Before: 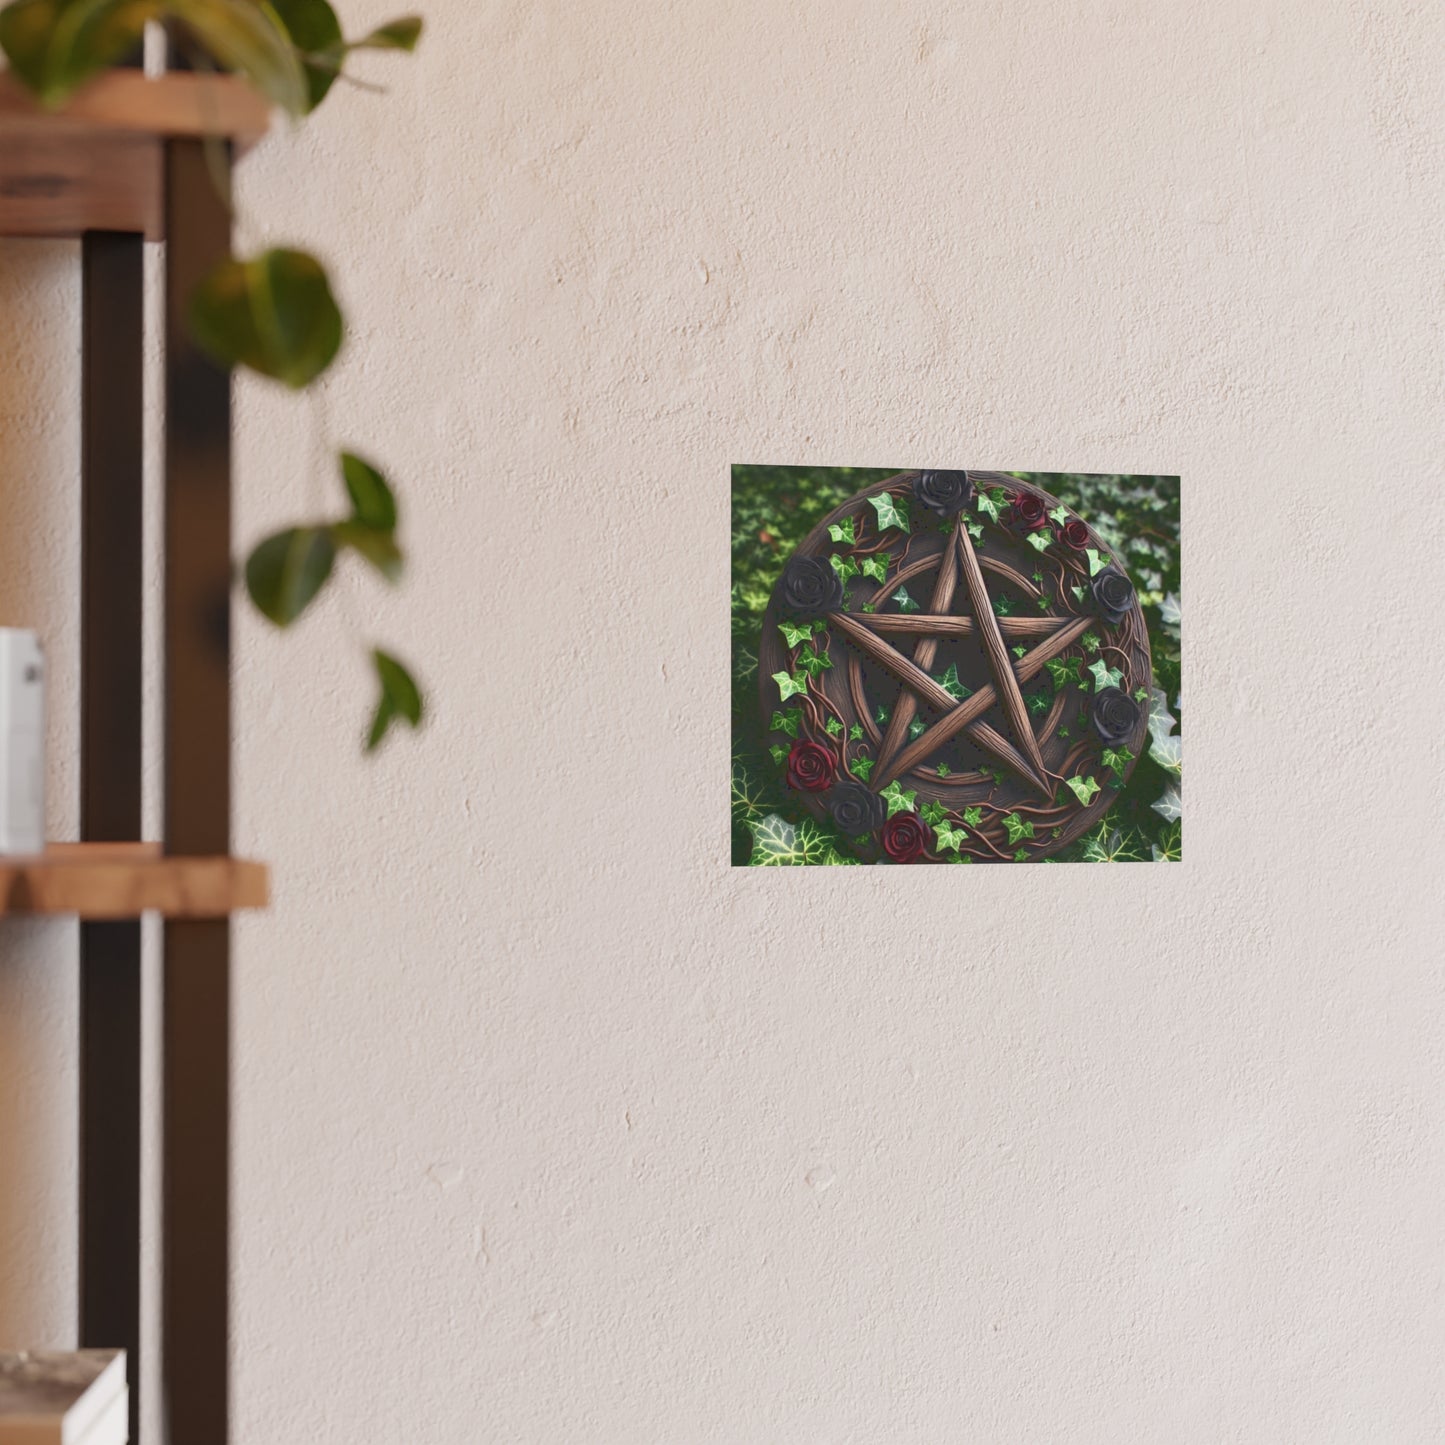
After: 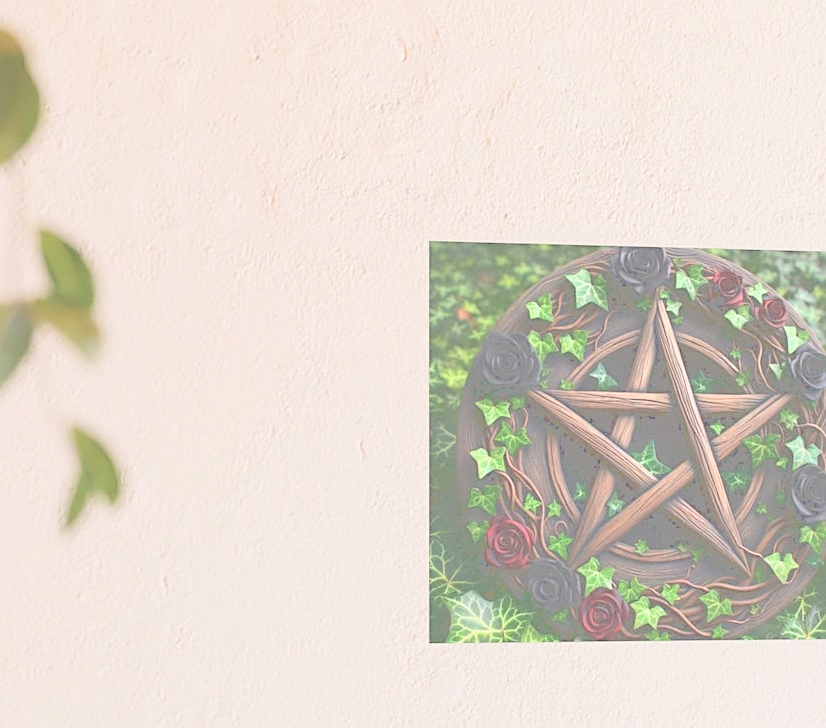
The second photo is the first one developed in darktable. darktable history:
contrast brightness saturation: brightness 1
sharpen: on, module defaults
crop: left 20.932%, top 15.471%, right 21.848%, bottom 34.081%
